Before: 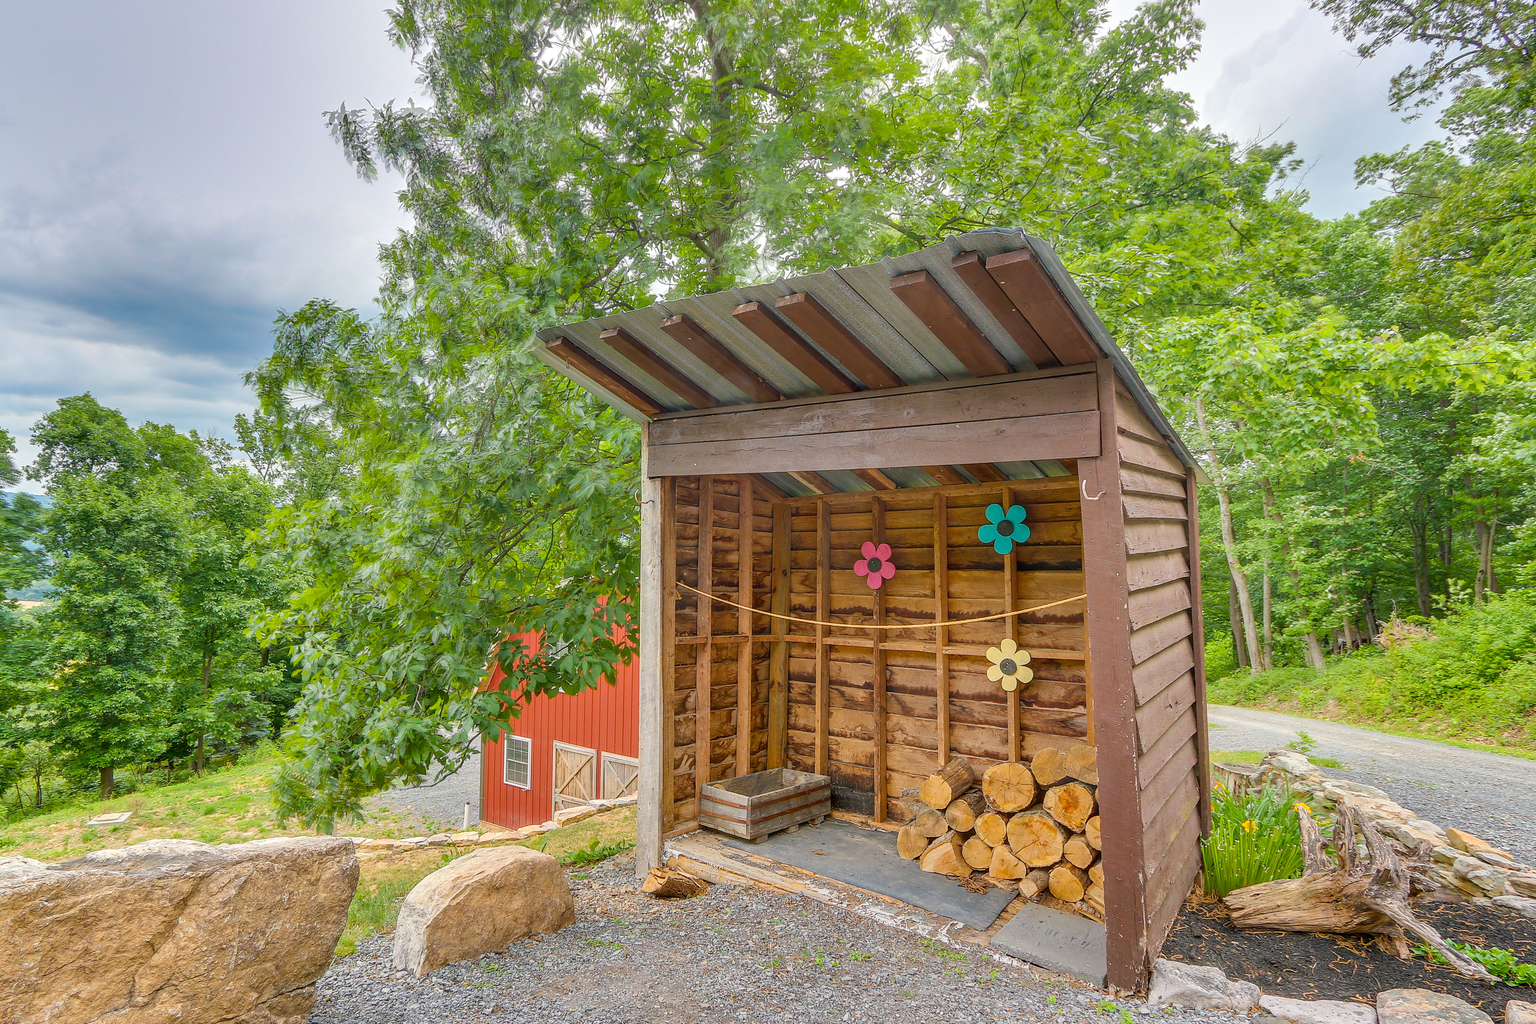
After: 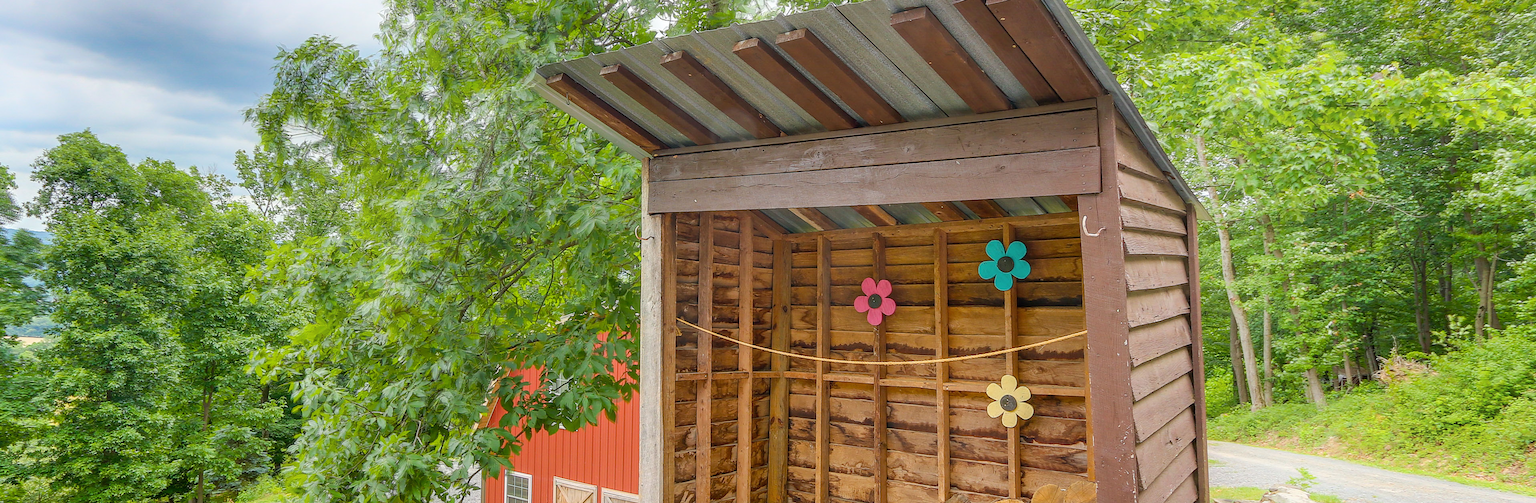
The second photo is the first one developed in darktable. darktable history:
crop and rotate: top 25.809%, bottom 25.002%
shadows and highlights: highlights 71.9, soften with gaussian
